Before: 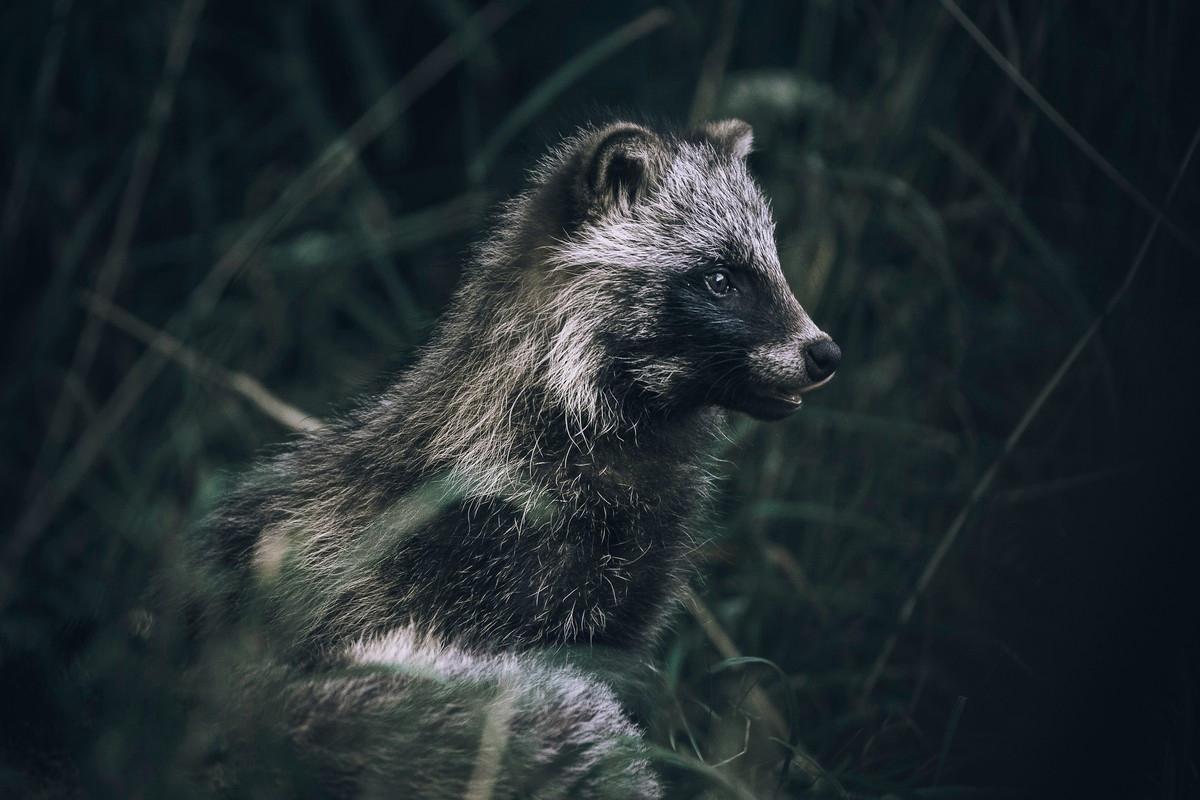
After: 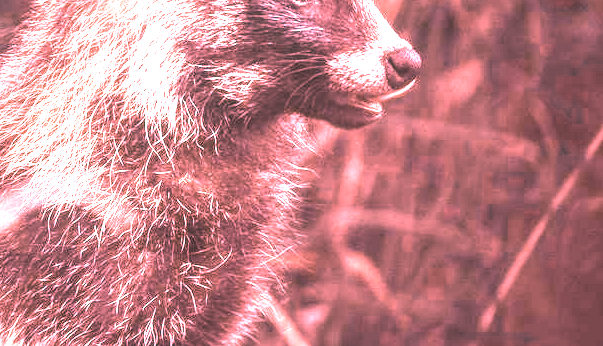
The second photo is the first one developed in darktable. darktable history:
exposure: exposure 2 EV, compensate exposure bias true, compensate highlight preservation false
white balance: red 4.26, blue 1.802
local contrast: detail 130%
crop: left 35.03%, top 36.625%, right 14.663%, bottom 20.057%
color correction: highlights a* -1.43, highlights b* 10.12, shadows a* 0.395, shadows b* 19.35
contrast brightness saturation: contrast -0.26, saturation -0.43
